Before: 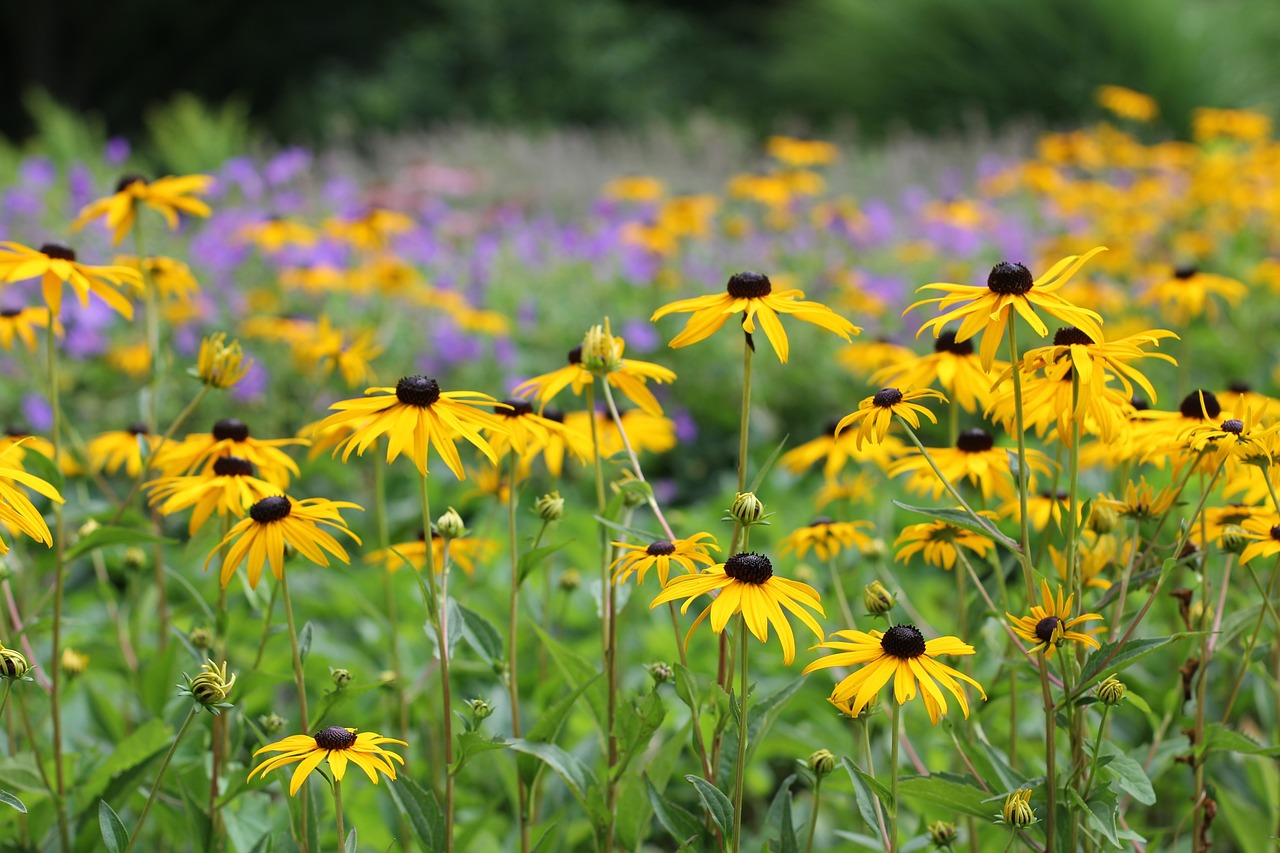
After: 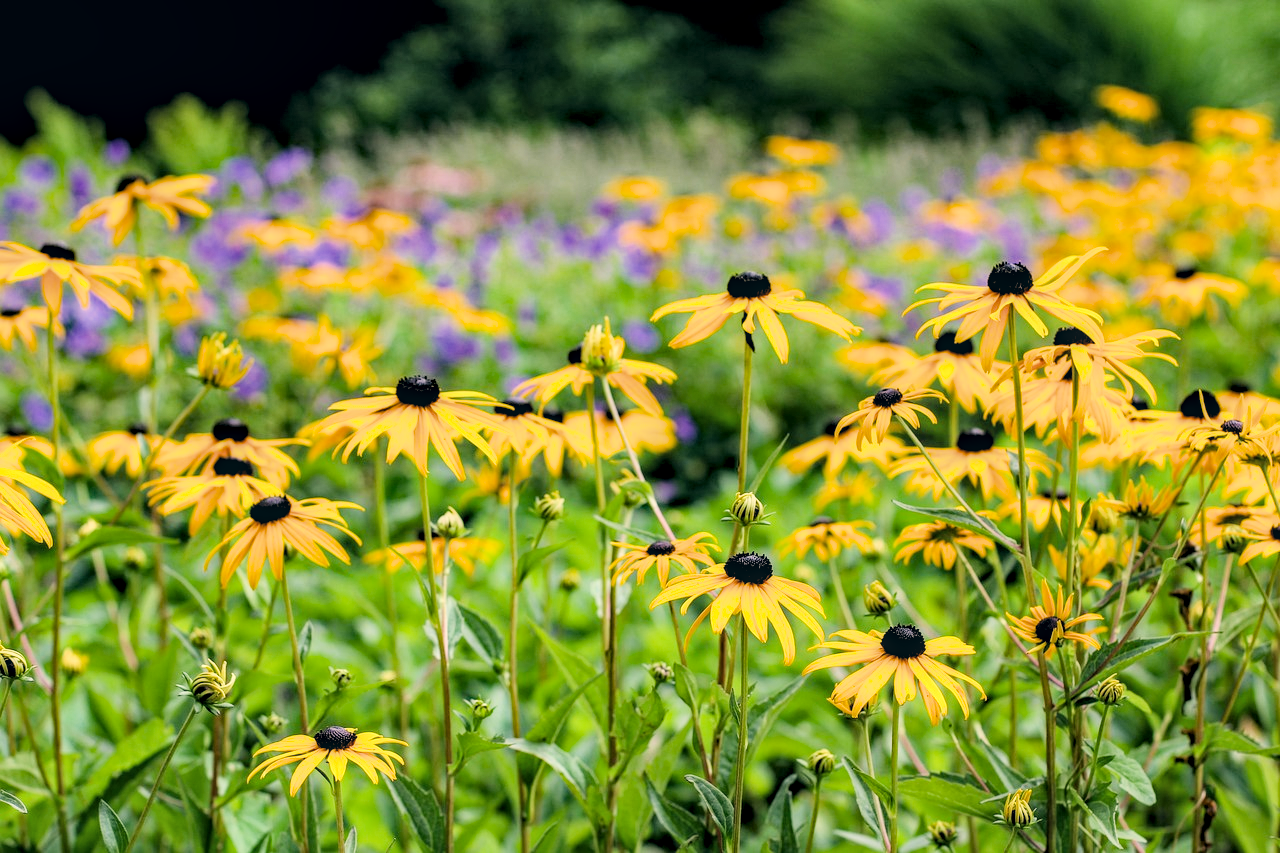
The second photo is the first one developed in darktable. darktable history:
color correction: highlights a* 5.46, highlights b* 5.31, shadows a* -4.71, shadows b* -5.23
exposure: black level correction 0, exposure 1.1 EV, compensate highlight preservation false
local contrast: highlights 33%, detail 135%
haze removal: strength 0.488, distance 0.423, compatibility mode true, adaptive false
filmic rgb: middle gray luminance 28.76%, black relative exposure -10.32 EV, white relative exposure 5.47 EV, target black luminance 0%, hardness 3.96, latitude 2.43%, contrast 1.123, highlights saturation mix 6.03%, shadows ↔ highlights balance 14.91%, iterations of high-quality reconstruction 0
levels: levels [0.116, 0.574, 1]
